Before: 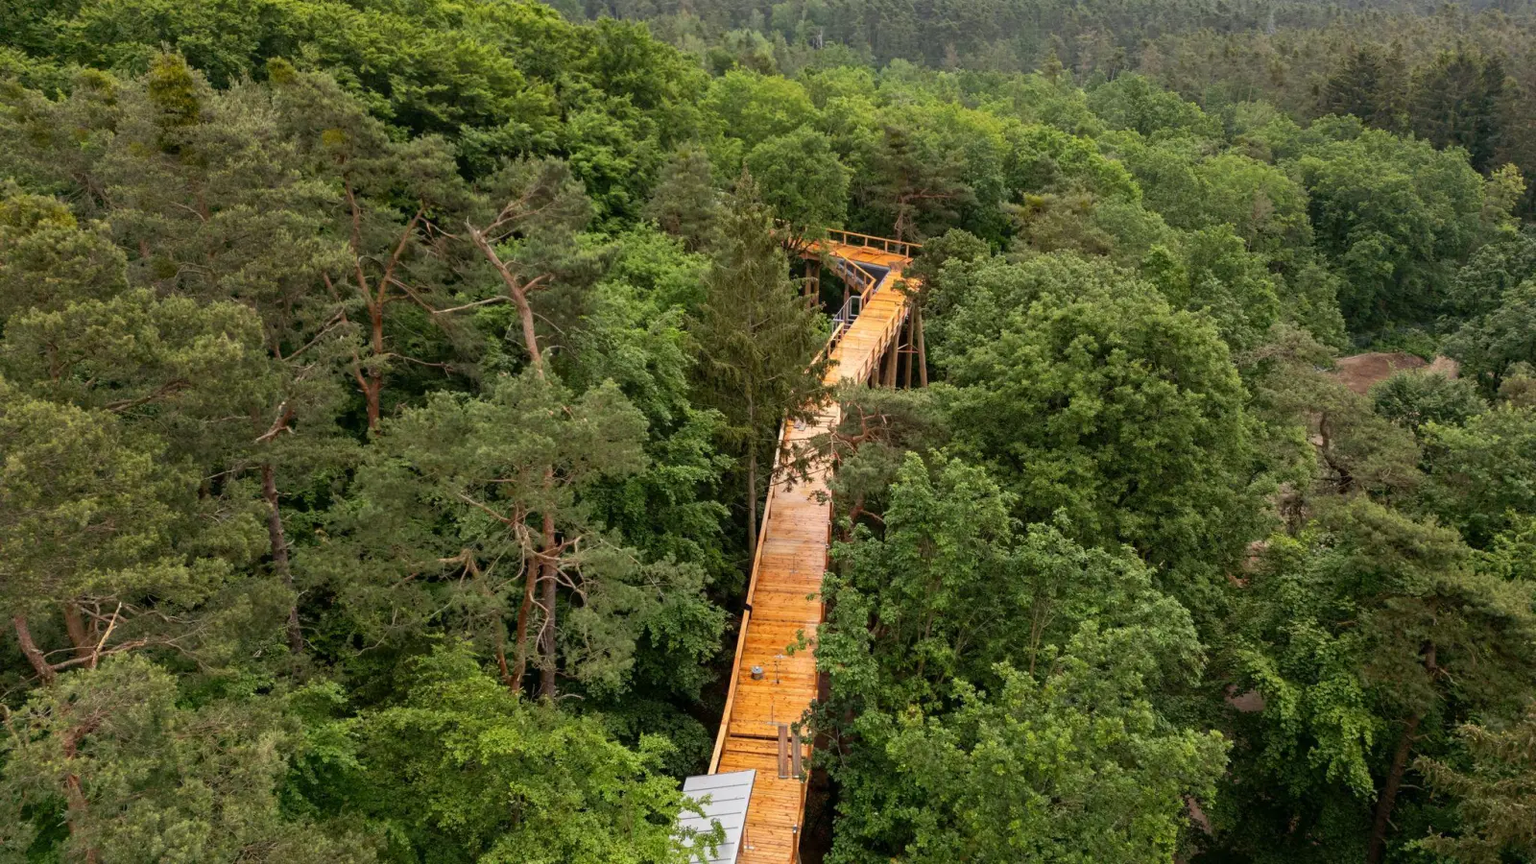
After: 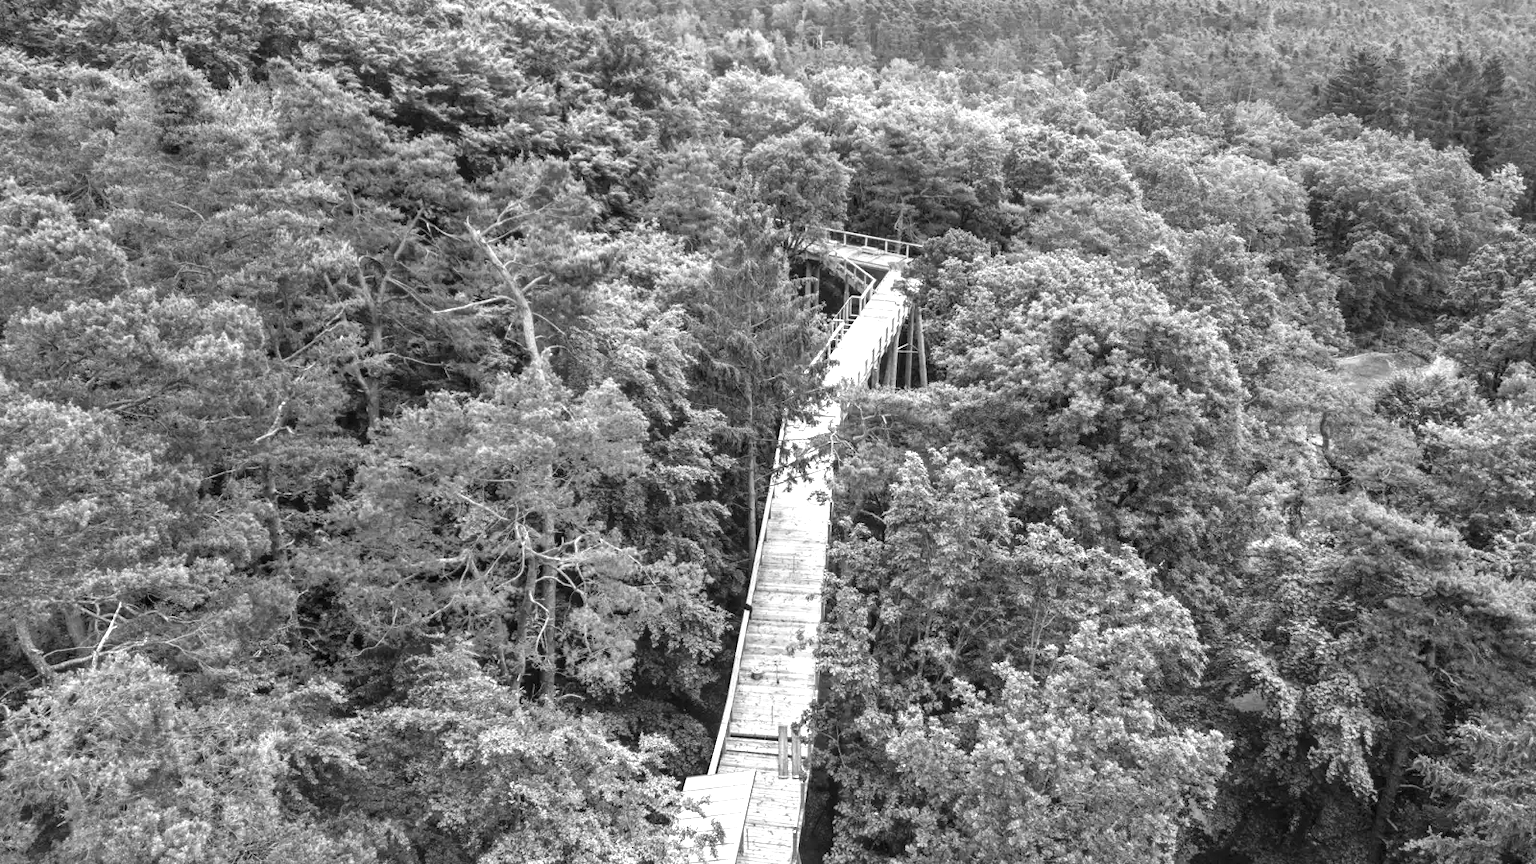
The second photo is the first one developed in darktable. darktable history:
shadows and highlights: shadows 43.71, white point adjustment -1.46, soften with gaussian
exposure: black level correction -0.002, exposure 1.35 EV, compensate highlight preservation false
monochrome: a 1.94, b -0.638
local contrast: on, module defaults
